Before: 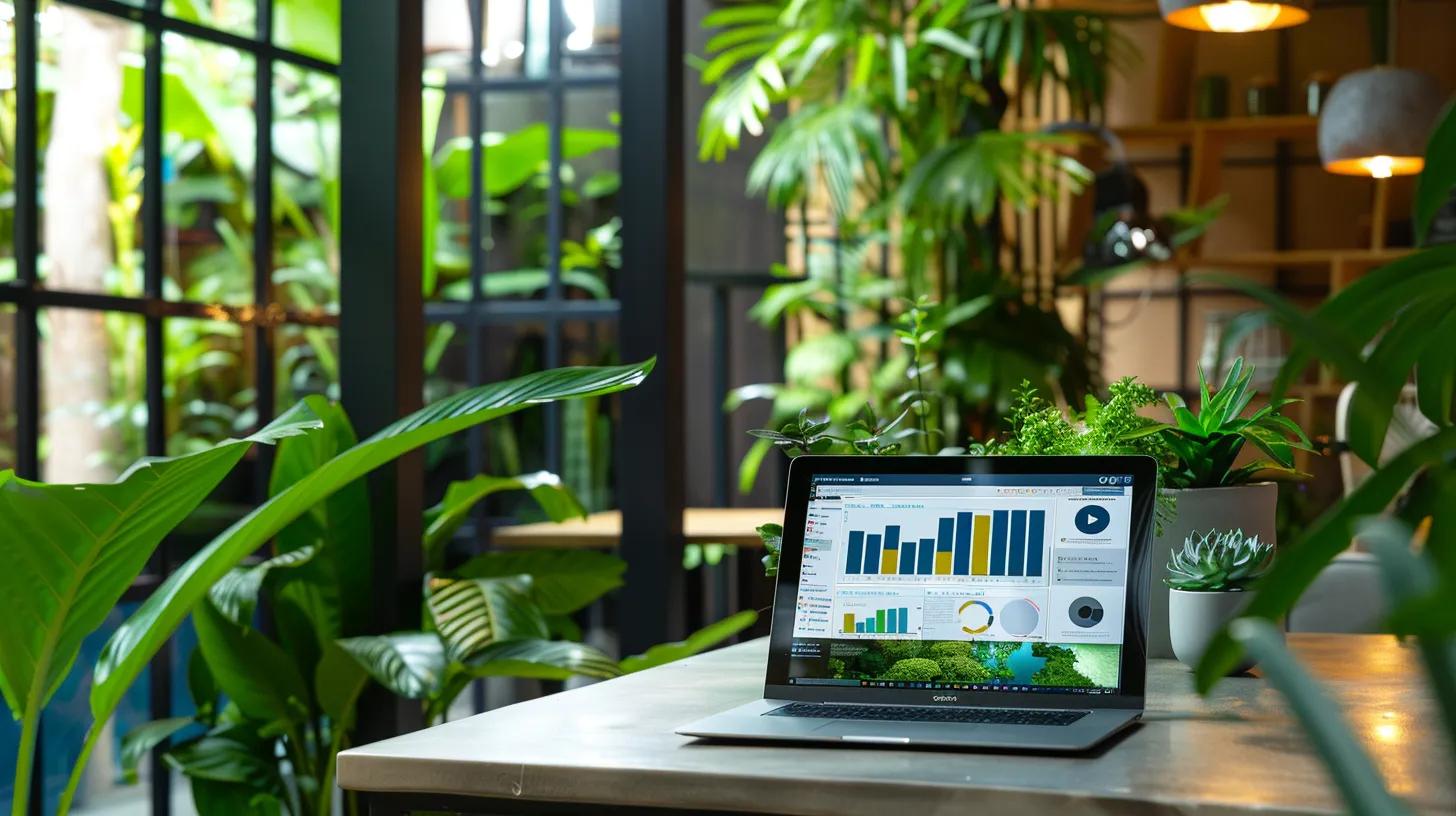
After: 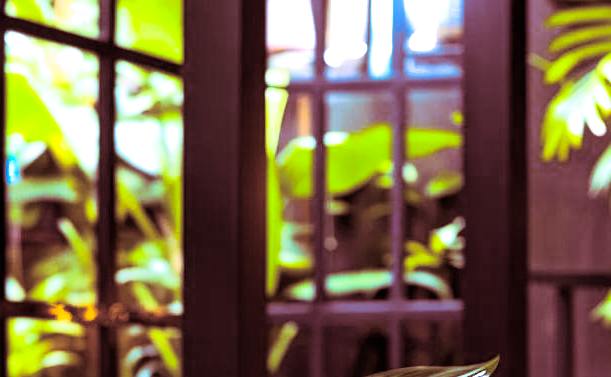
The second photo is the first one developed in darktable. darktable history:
white balance: red 1.042, blue 1.17
split-toning: highlights › saturation 0, balance -61.83
color contrast: green-magenta contrast 0.85, blue-yellow contrast 1.25, unbound 0
crop and rotate: left 10.817%, top 0.062%, right 47.194%, bottom 53.626%
haze removal: compatibility mode true, adaptive false
color balance rgb: perceptual saturation grading › global saturation 25%, global vibrance 20%
base curve: curves: ch0 [(0, 0) (0.005, 0.002) (0.193, 0.295) (0.399, 0.664) (0.75, 0.928) (1, 1)]
